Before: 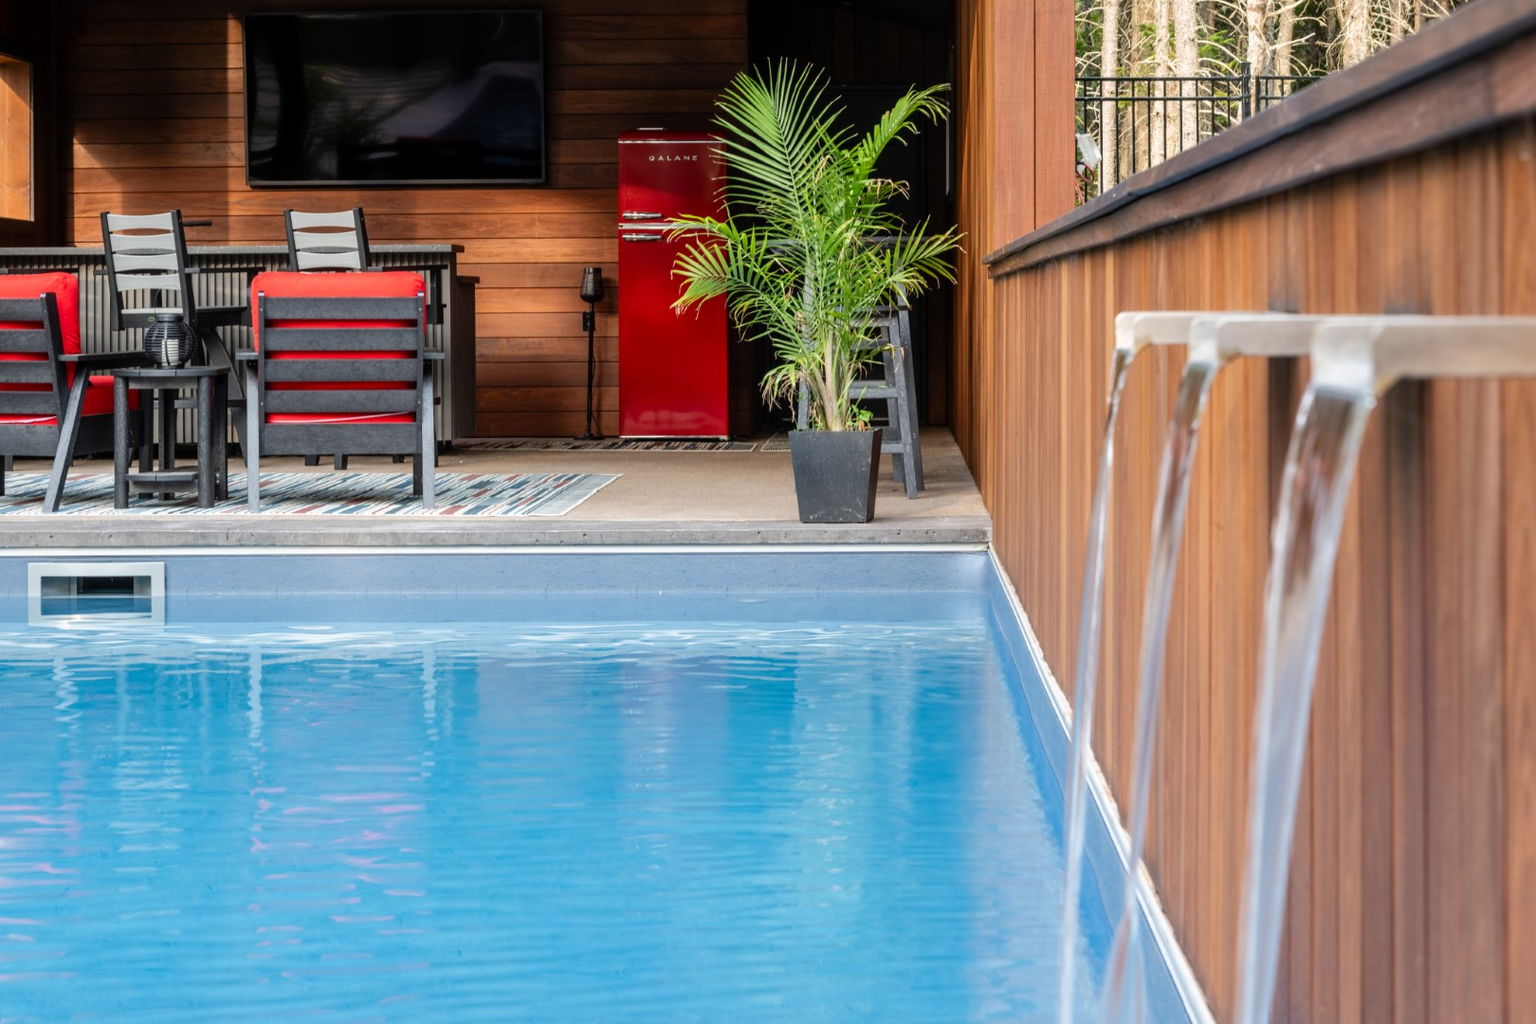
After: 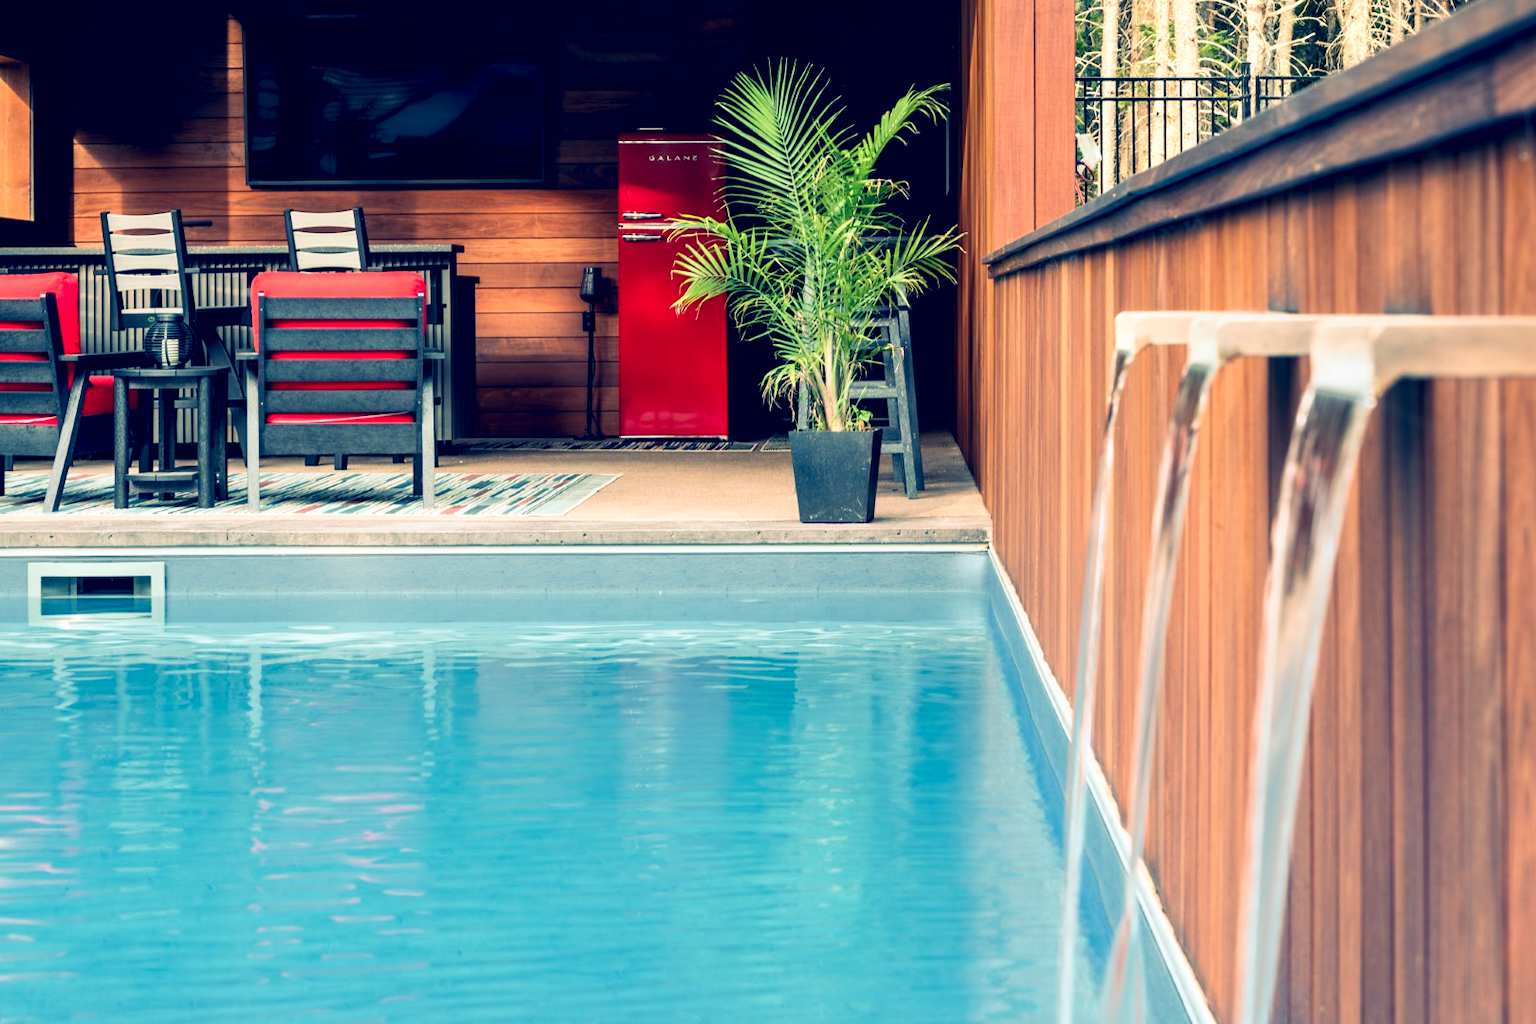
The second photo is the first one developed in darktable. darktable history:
tone curve: preserve colors none
color look up table: target L [92.2, 82.98, 67.16, 46.47, 200, 100, 95.94, 89.07, 79.45, 77.46, 68.4, 59.35, 60.78, 53.22, 35.38, 63.11, 61.46, 41.53, 35.47, 26, 80.01, 80.15, 58.43, 52.65, 0 ×25], target a [3.197, -20.85, -50.73, -25.6, 0, 0, -0.099, -1.524, 19.01, 27.96, 44.07, -8.236, 67.13, 70.91, 15.09, 1.154, 66.2, 1.974, -6.857, 21.77, -40.56, 0.522, -31.04, -16.85, 0 ×25], target b [10.9, 54.68, 28.69, 11.75, 0, 0, 6.493, 59.65, 67.4, 26.28, 58.09, 1.689, 18.36, 26.64, -2.379, -13.12, -1.867, -45.51, -15.1, -38.18, 9.657, 13.51, -17.46, -20.48, 0 ×25], num patches 24
